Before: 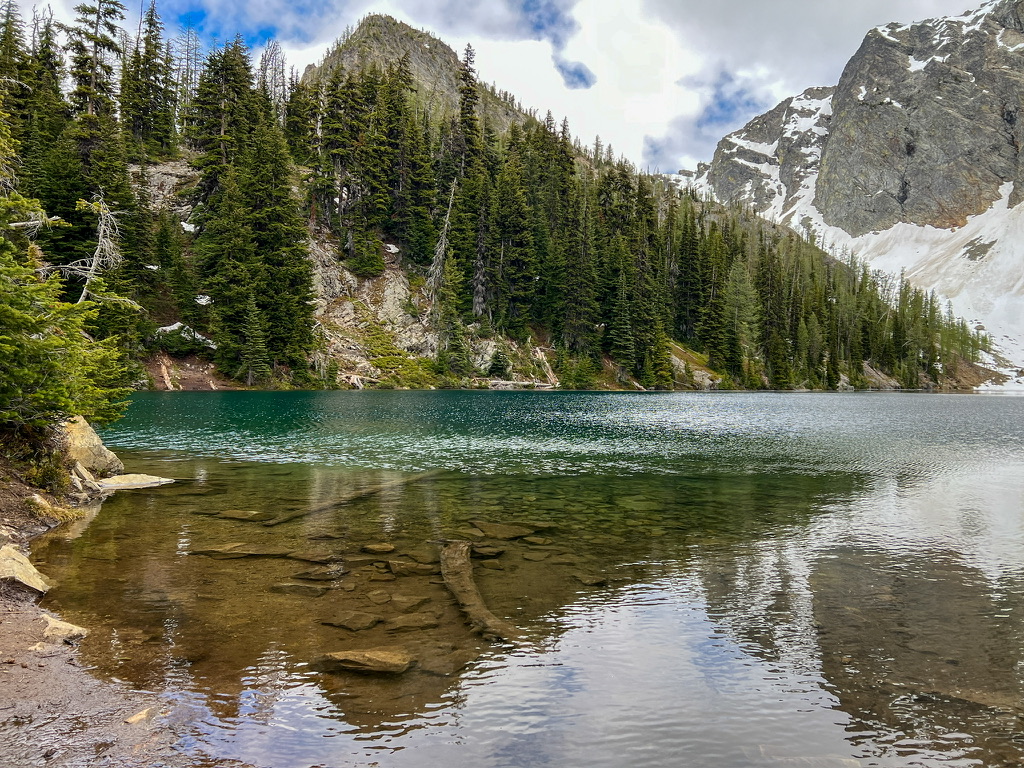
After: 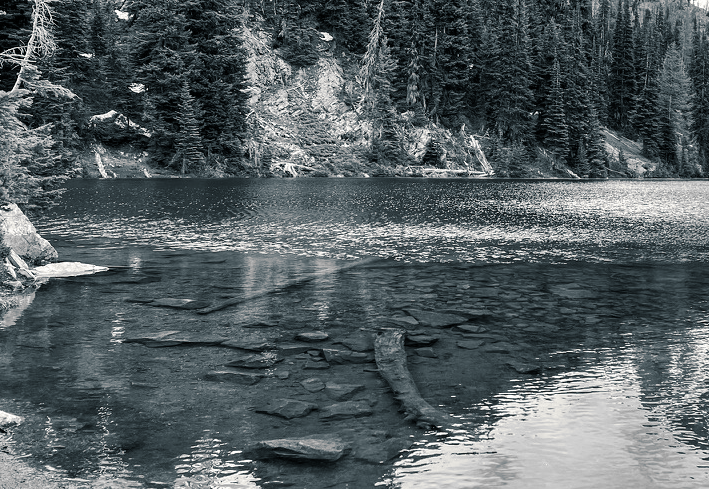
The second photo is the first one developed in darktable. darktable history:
crop: left 6.488%, top 27.668%, right 24.183%, bottom 8.656%
tone equalizer: -8 EV -0.417 EV, -7 EV -0.389 EV, -6 EV -0.333 EV, -5 EV -0.222 EV, -3 EV 0.222 EV, -2 EV 0.333 EV, -1 EV 0.389 EV, +0 EV 0.417 EV, edges refinement/feathering 500, mask exposure compensation -1.57 EV, preserve details no
shadows and highlights: low approximation 0.01, soften with gaussian
monochrome: a -6.99, b 35.61, size 1.4
split-toning: shadows › hue 205.2°, shadows › saturation 0.29, highlights › hue 50.4°, highlights › saturation 0.38, balance -49.9
